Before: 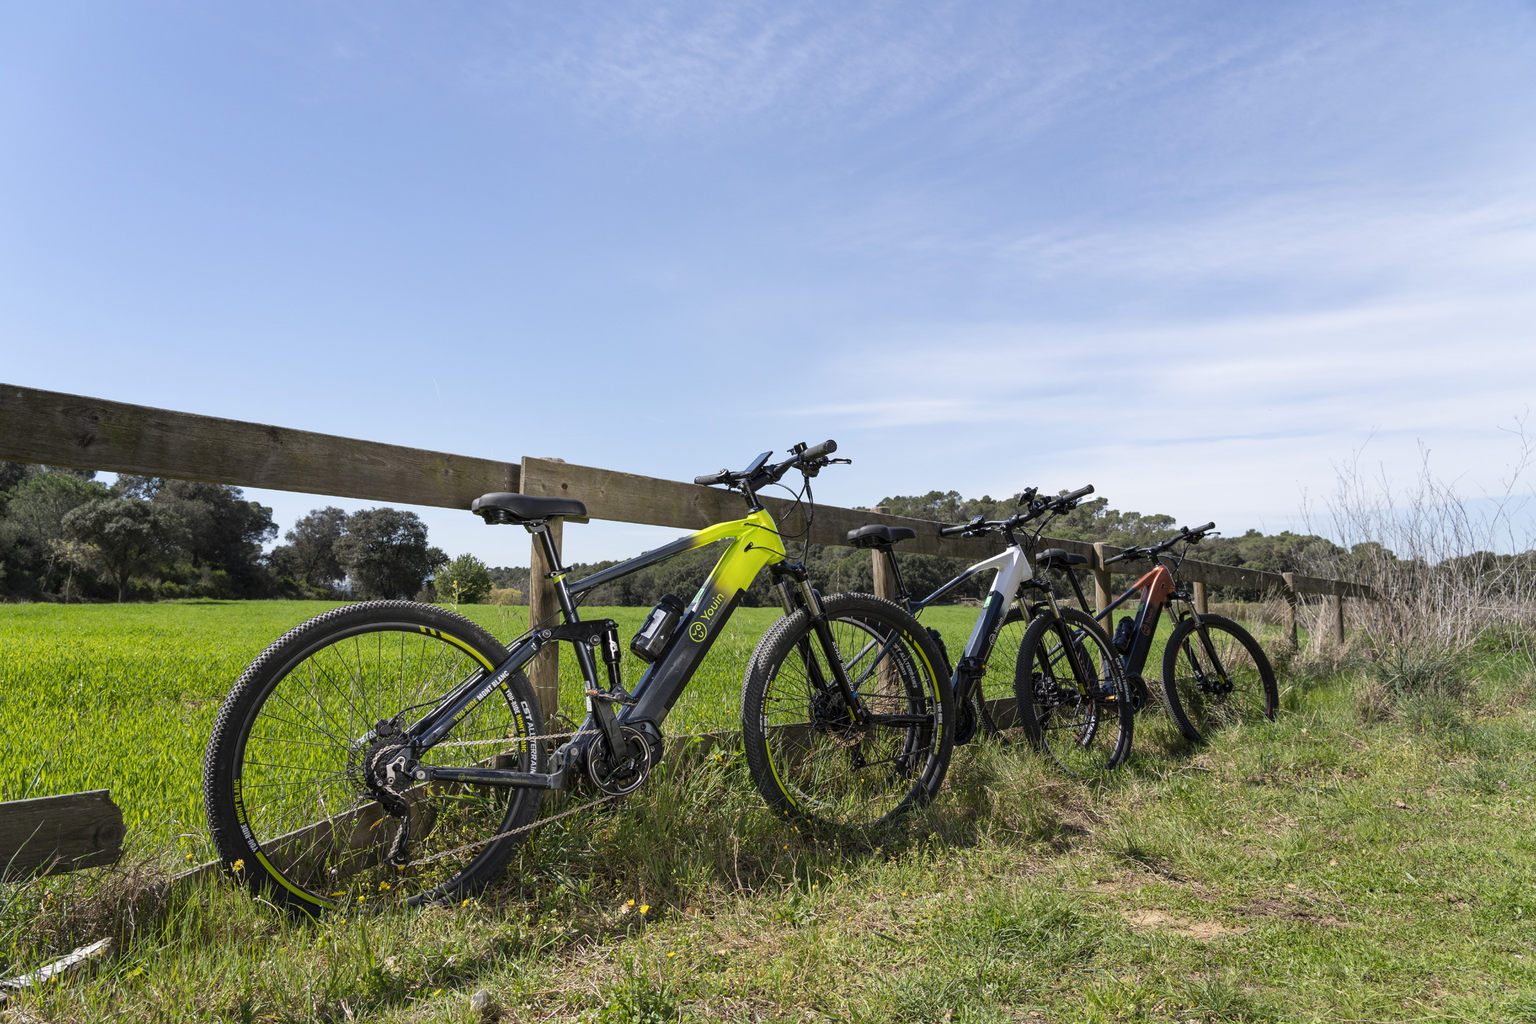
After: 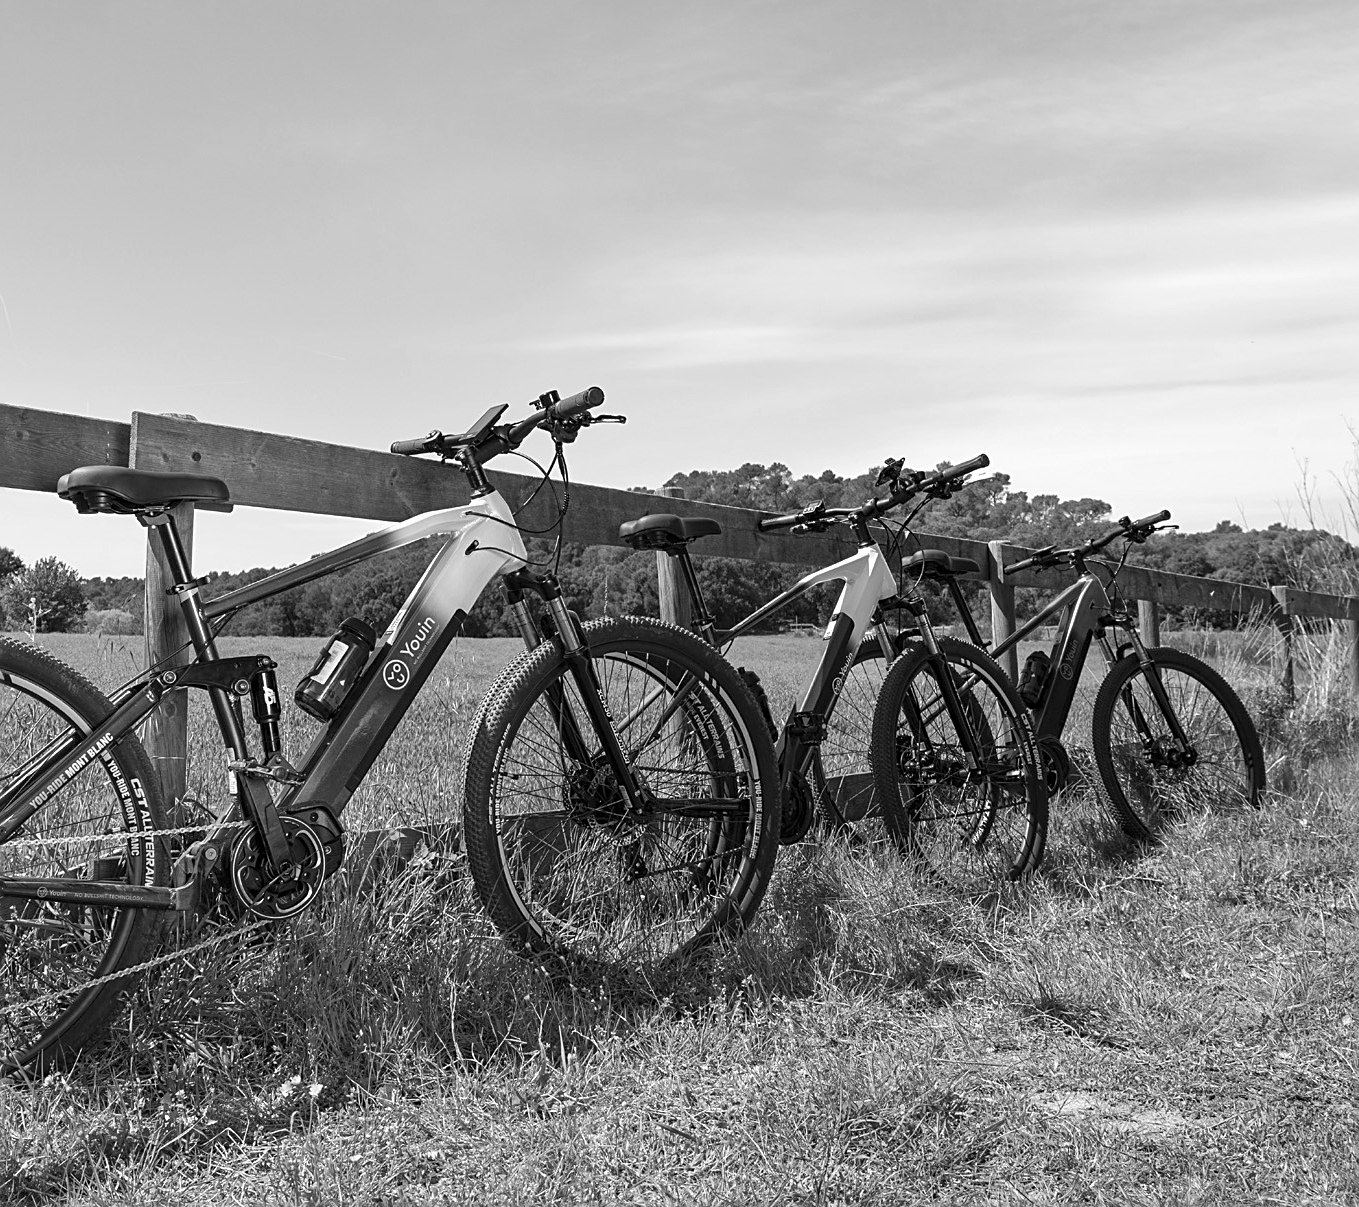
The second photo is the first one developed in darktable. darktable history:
crop and rotate: left 28.256%, top 17.734%, right 12.656%, bottom 3.573%
white balance: red 1.042, blue 1.17
exposure: exposure 0.127 EV, compensate highlight preservation false
sharpen: on, module defaults
monochrome: on, module defaults
color calibration: illuminant as shot in camera, x 0.358, y 0.373, temperature 4628.91 K
color correction: highlights a* -2.73, highlights b* -2.09, shadows a* 2.41, shadows b* 2.73
shadows and highlights: radius 125.46, shadows 21.19, highlights -21.19, low approximation 0.01
